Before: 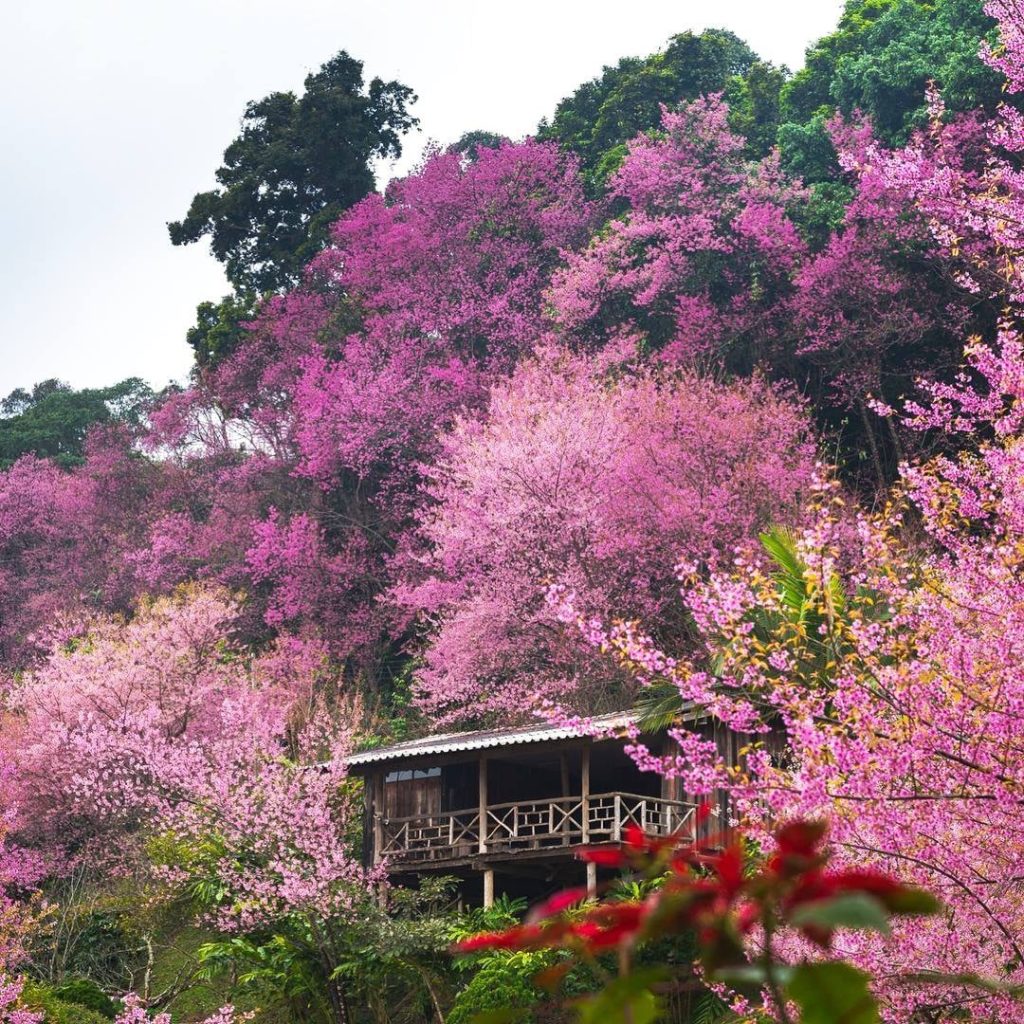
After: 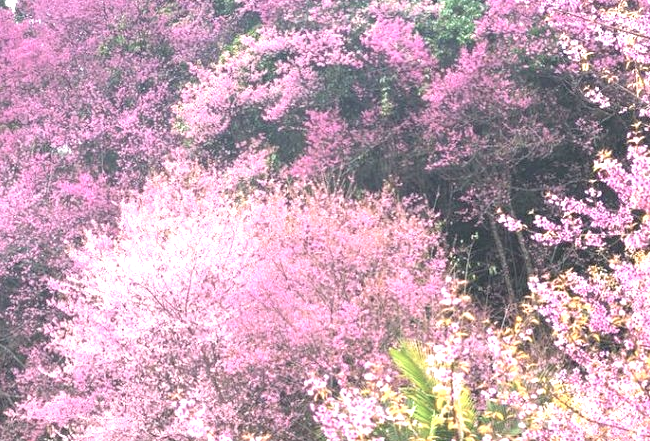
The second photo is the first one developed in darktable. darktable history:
exposure: black level correction 0, exposure 1.106 EV, compensate highlight preservation false
tone equalizer: -8 EV -0.751 EV, -7 EV -0.739 EV, -6 EV -0.589 EV, -5 EV -0.384 EV, -3 EV 0.398 EV, -2 EV 0.6 EV, -1 EV 0.683 EV, +0 EV 0.721 EV
contrast brightness saturation: contrast -0.245, saturation -0.439
crop: left 36.172%, top 18.109%, right 0.313%, bottom 38.767%
